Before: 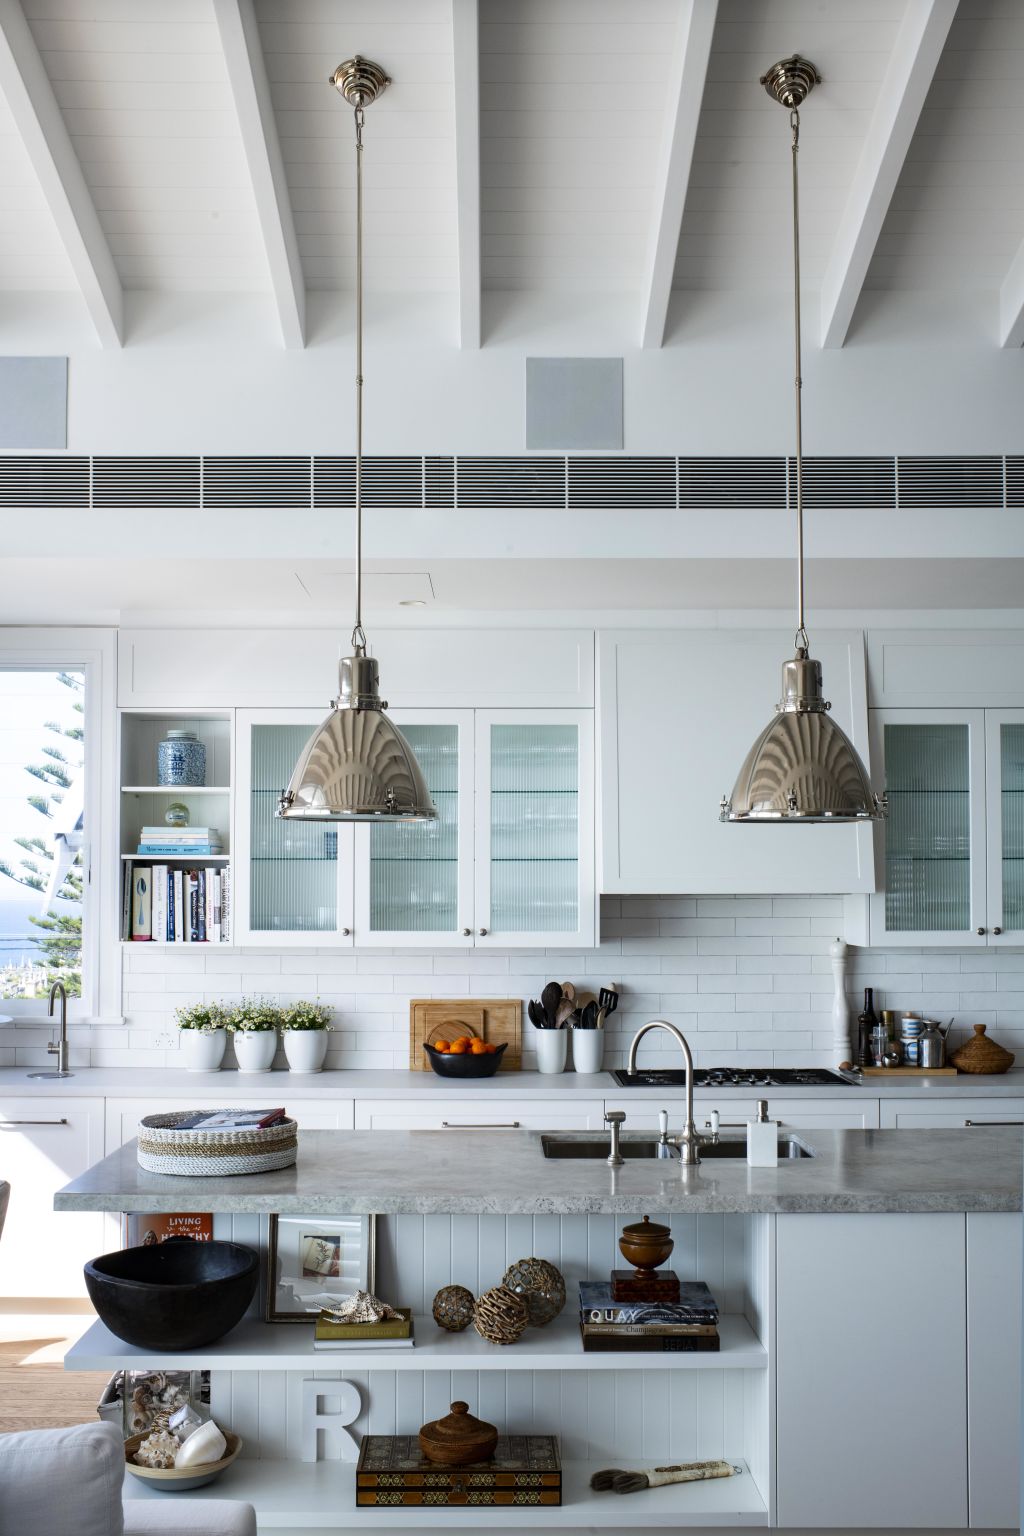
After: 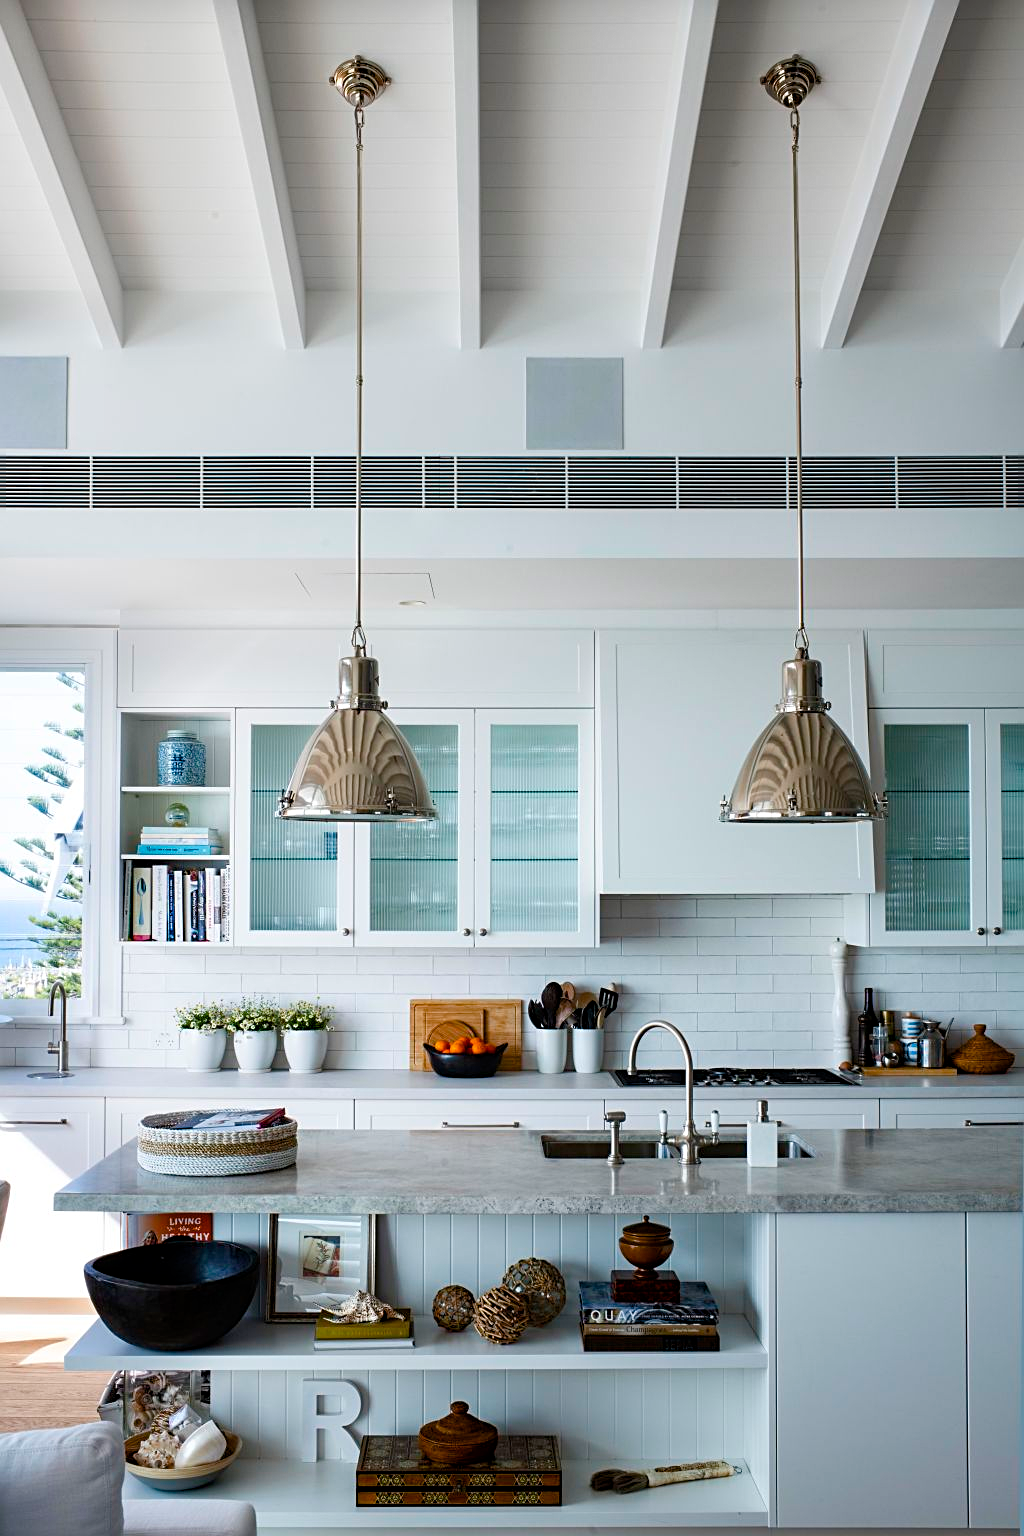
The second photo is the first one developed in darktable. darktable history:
sharpen: radius 2.211, amount 0.381, threshold 0.105
color balance rgb: perceptual saturation grading › global saturation 25.832%, perceptual saturation grading › highlights -28.229%, perceptual saturation grading › shadows 33.119%, global vibrance 15.067%
